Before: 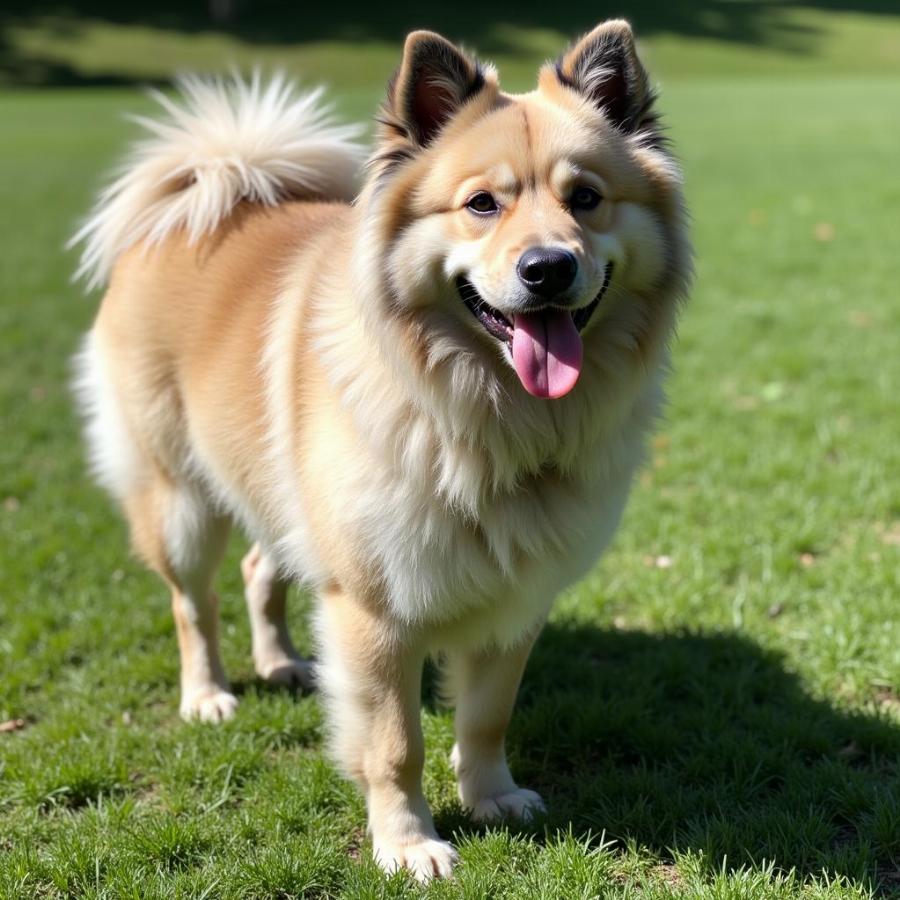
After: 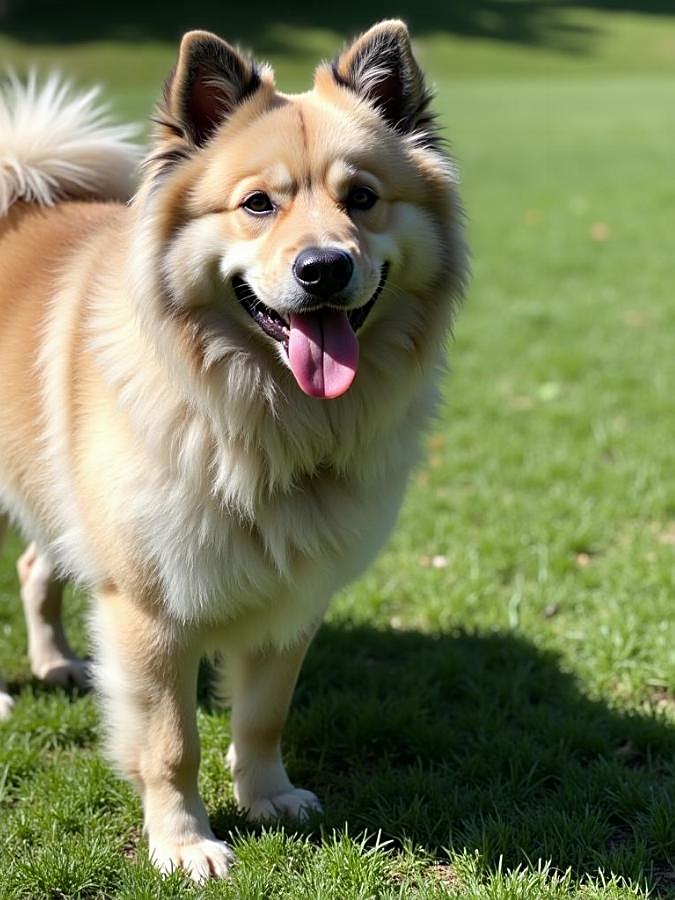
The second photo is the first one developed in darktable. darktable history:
sharpen: on, module defaults
crop and rotate: left 24.978%
